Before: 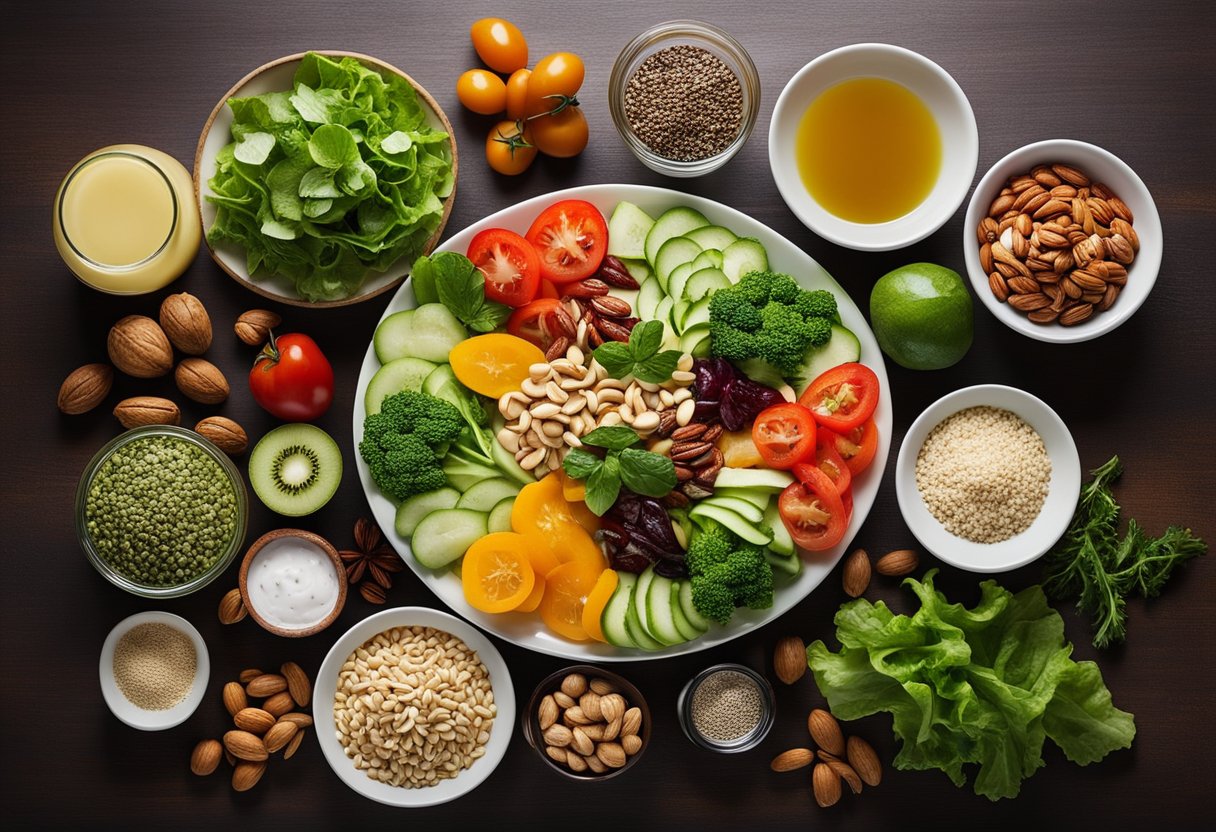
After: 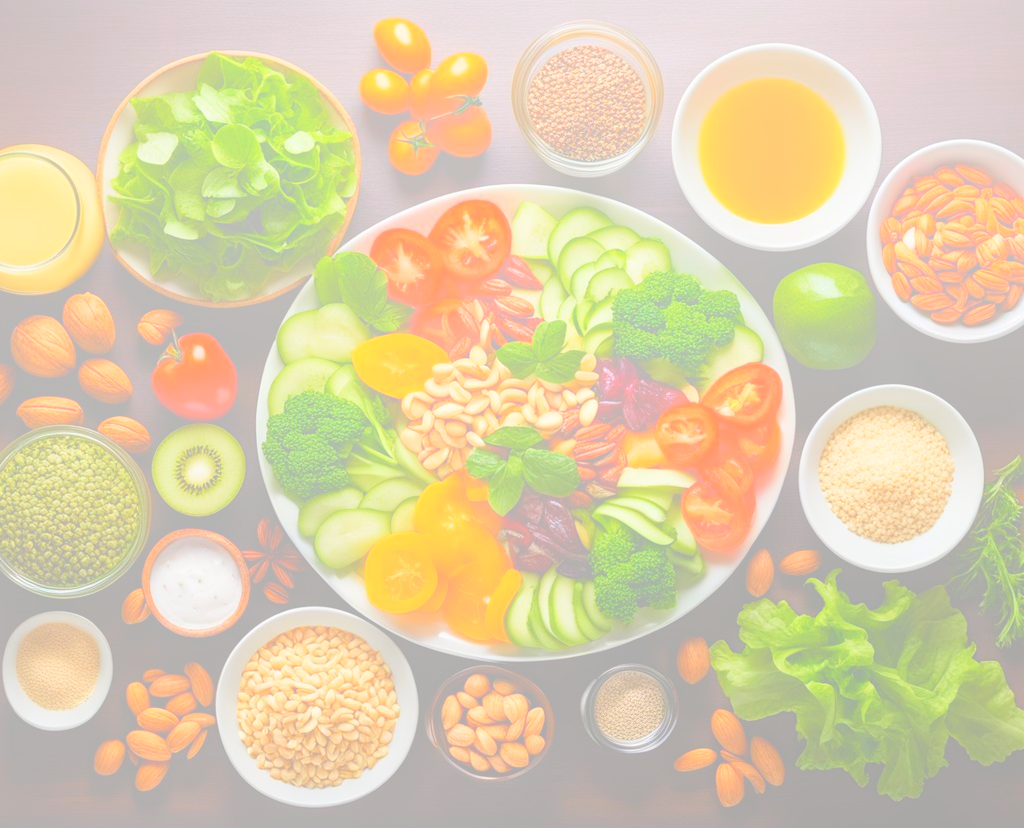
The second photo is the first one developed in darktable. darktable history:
bloom: size 85%, threshold 5%, strength 85%
crop: left 8.026%, right 7.374%
